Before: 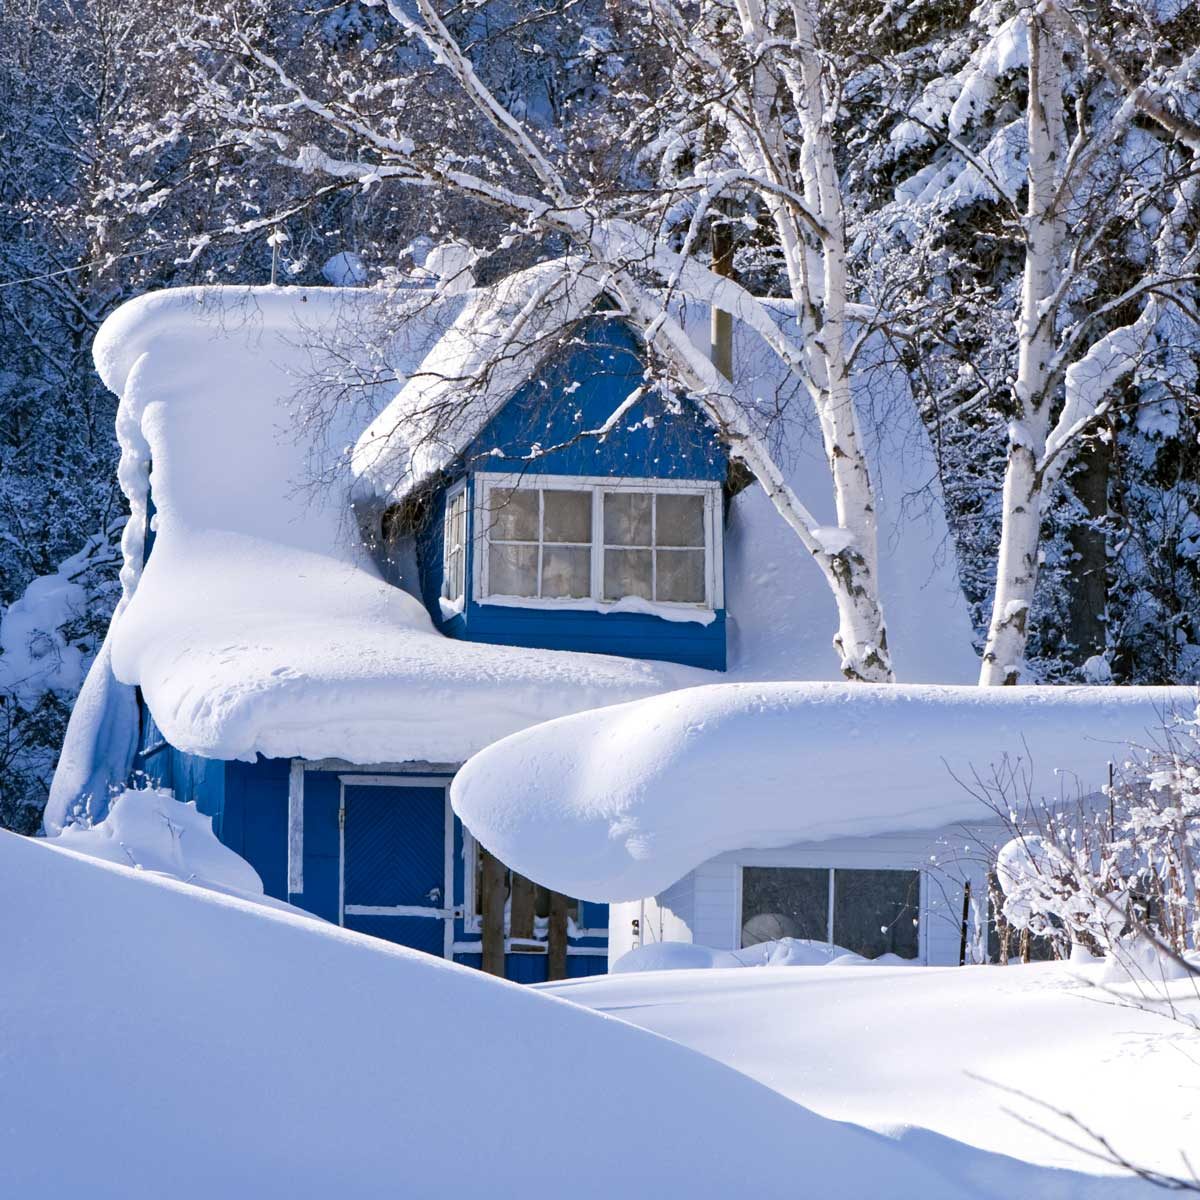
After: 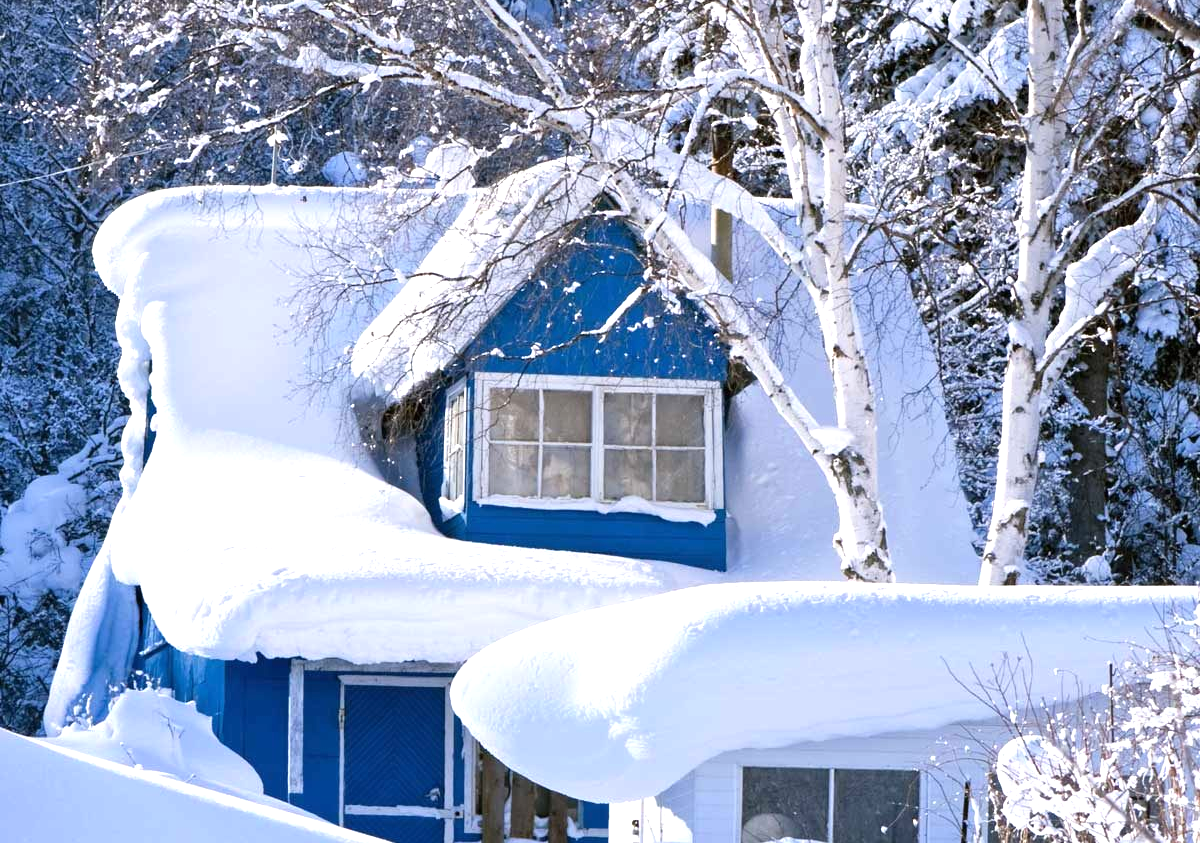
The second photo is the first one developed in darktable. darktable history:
crop and rotate: top 8.408%, bottom 21.288%
exposure: black level correction 0, exposure 0.695 EV, compensate highlight preservation false
